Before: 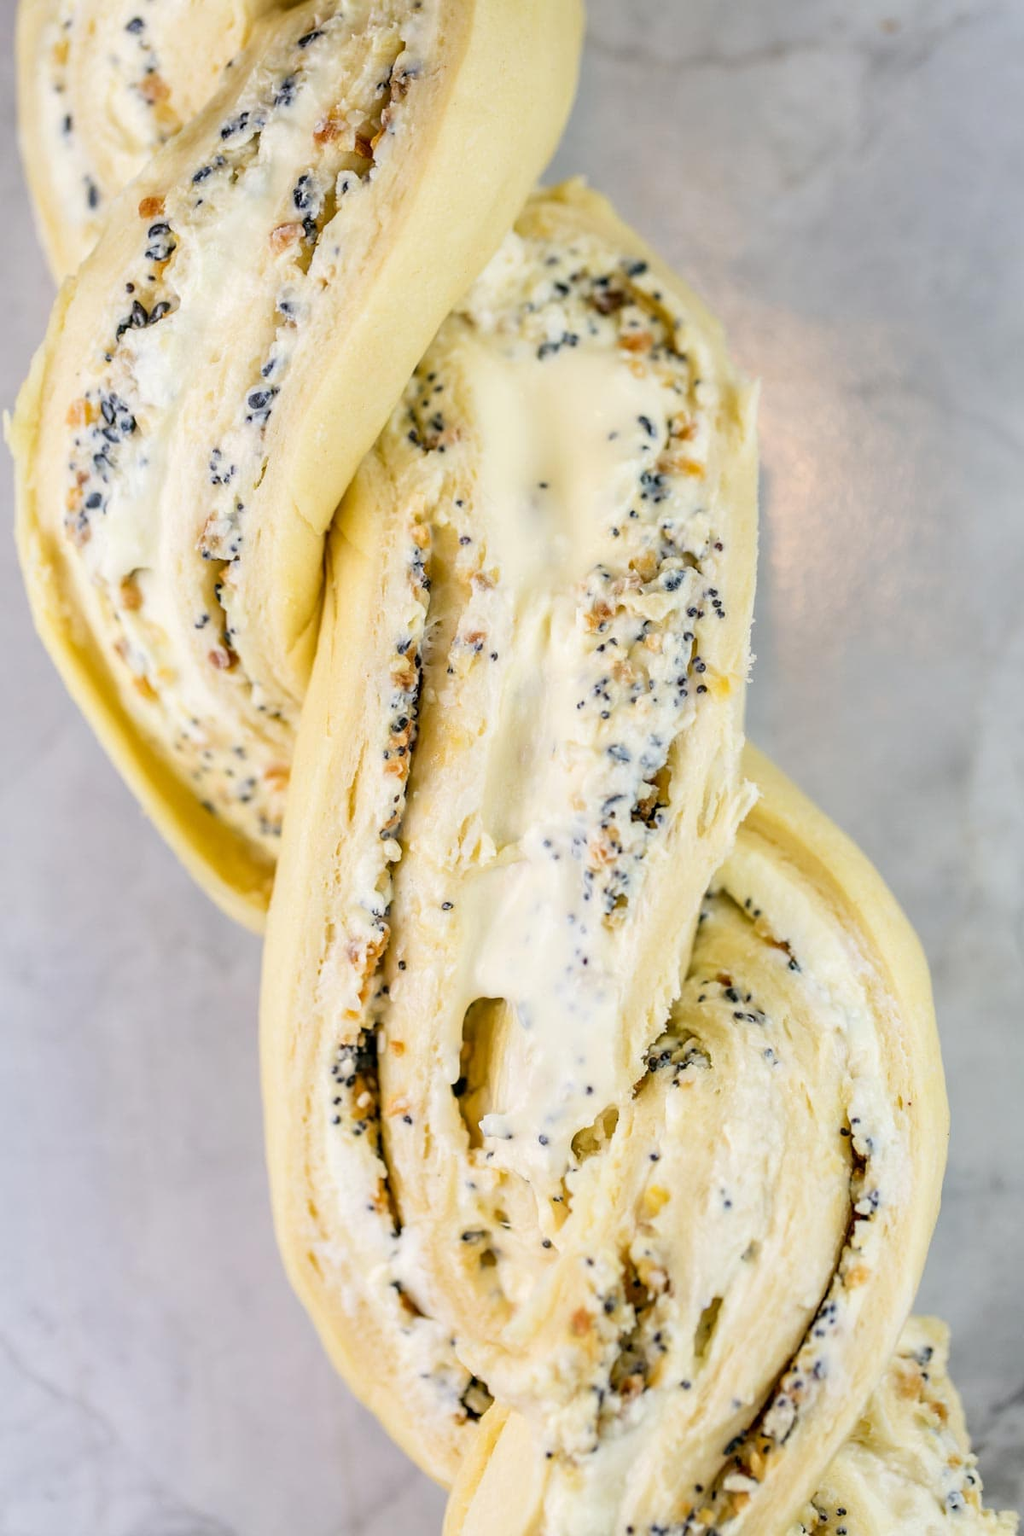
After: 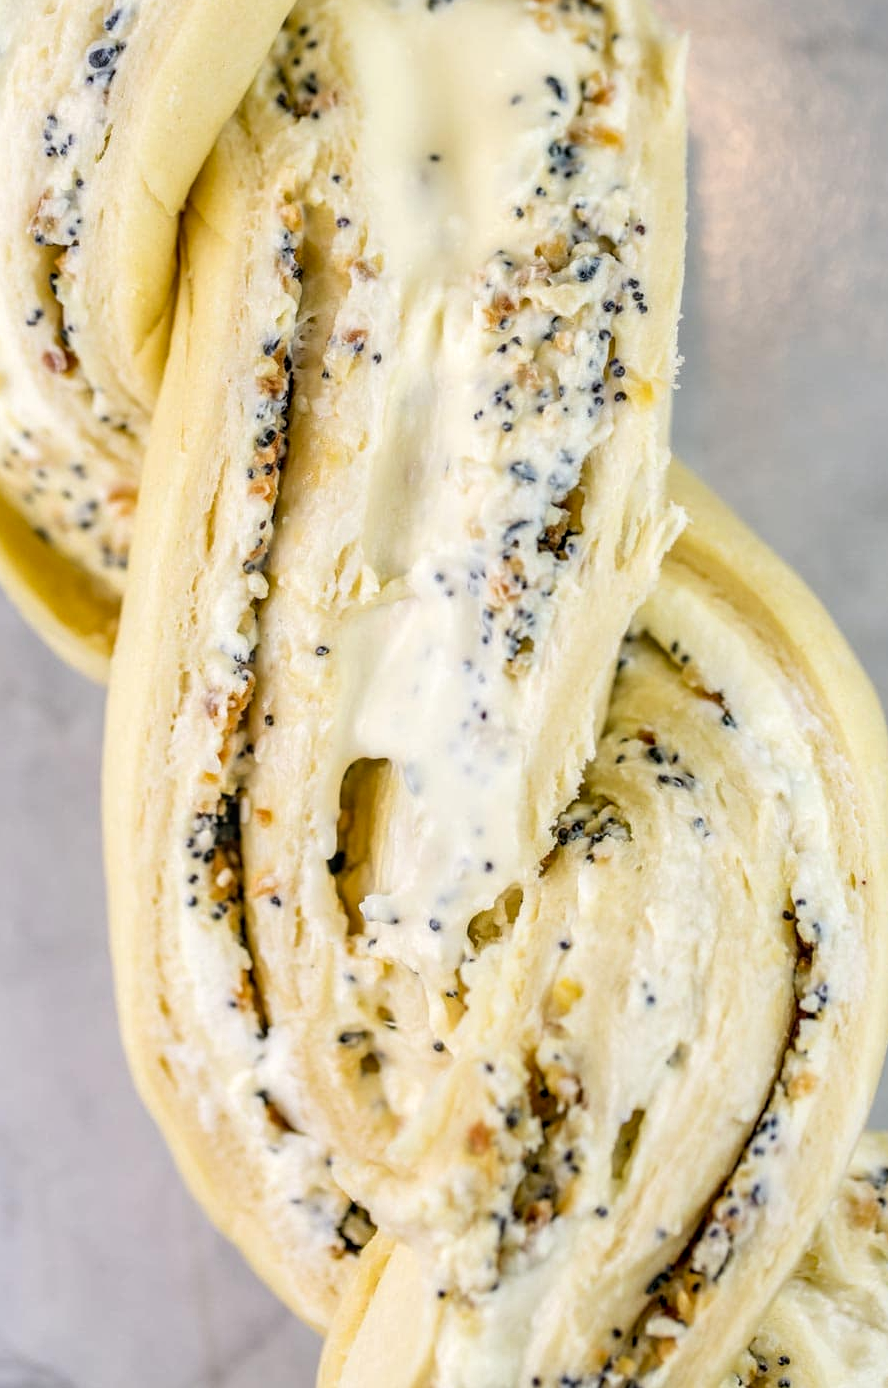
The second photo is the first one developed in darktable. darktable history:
crop: left 16.871%, top 22.857%, right 9.116%
local contrast: detail 130%
